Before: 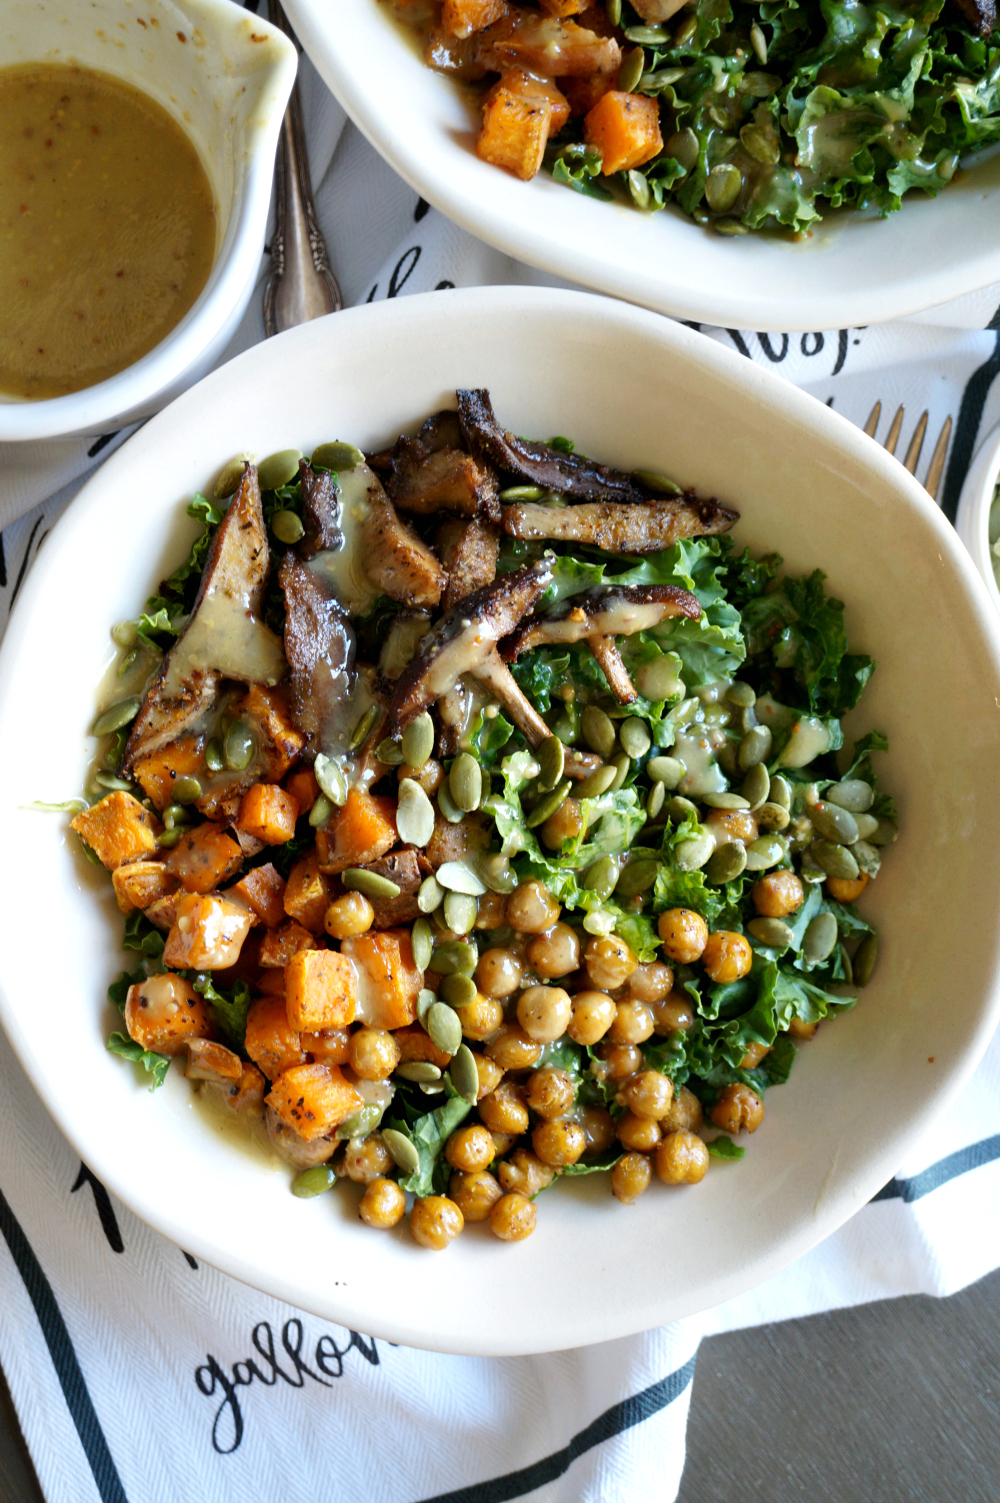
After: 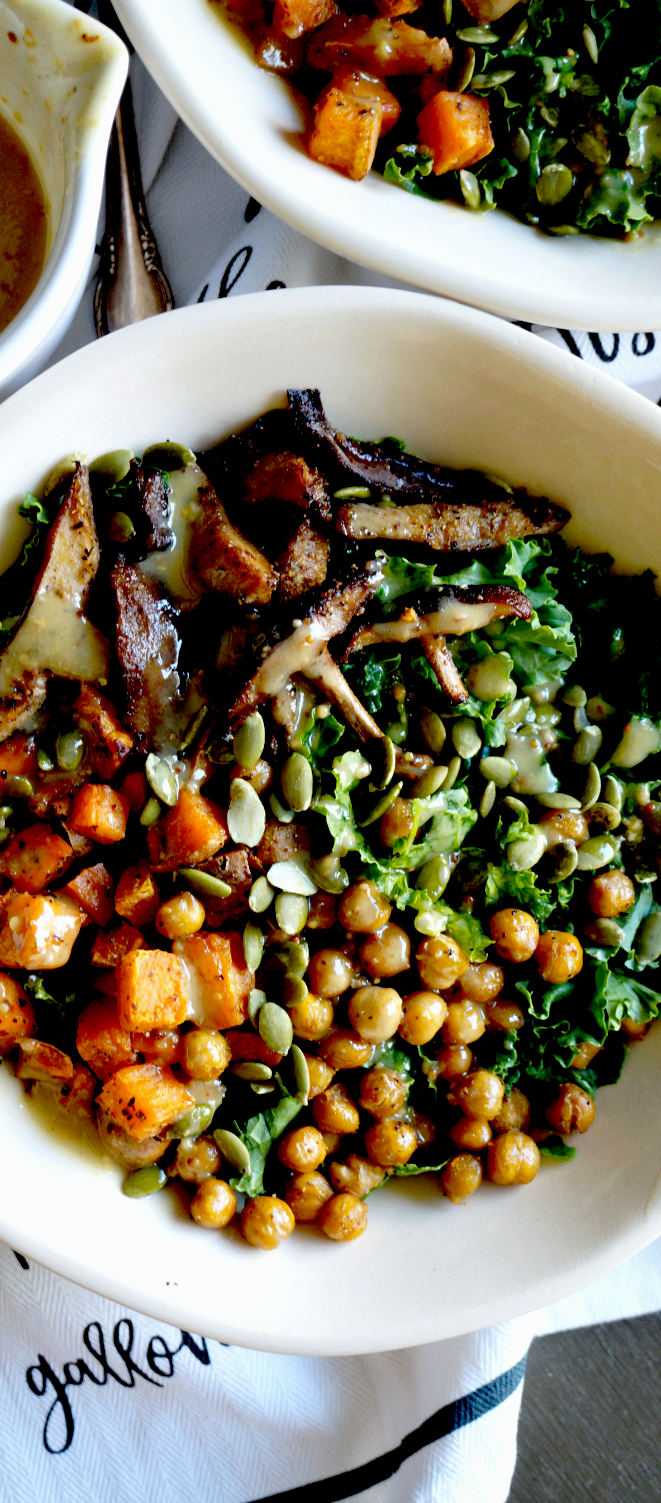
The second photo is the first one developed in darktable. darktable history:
crop: left 16.943%, right 16.873%
exposure: black level correction 0.056, exposure -0.036 EV, compensate exposure bias true, compensate highlight preservation false
